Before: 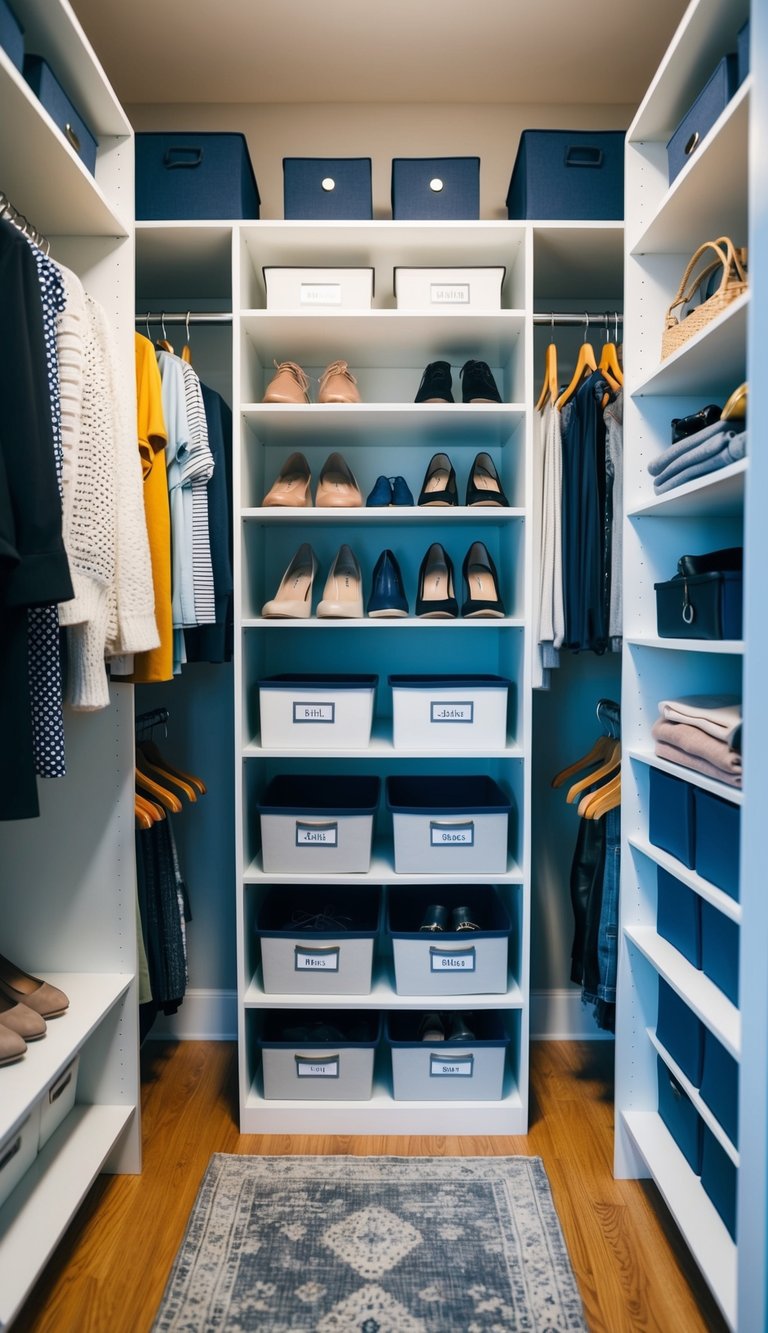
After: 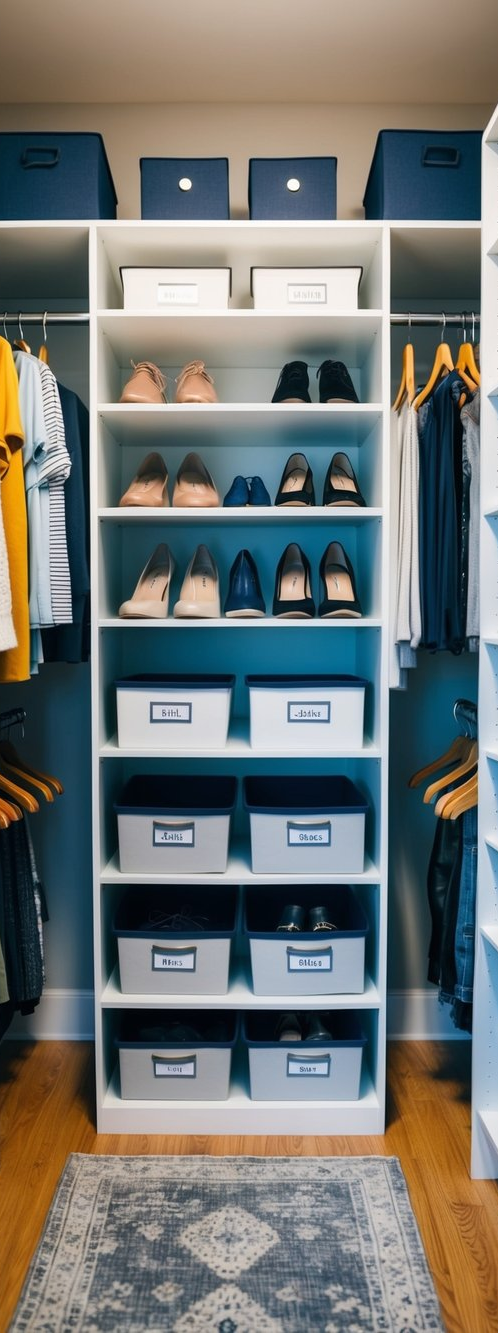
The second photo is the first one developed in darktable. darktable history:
crop and rotate: left 18.673%, right 16.437%
